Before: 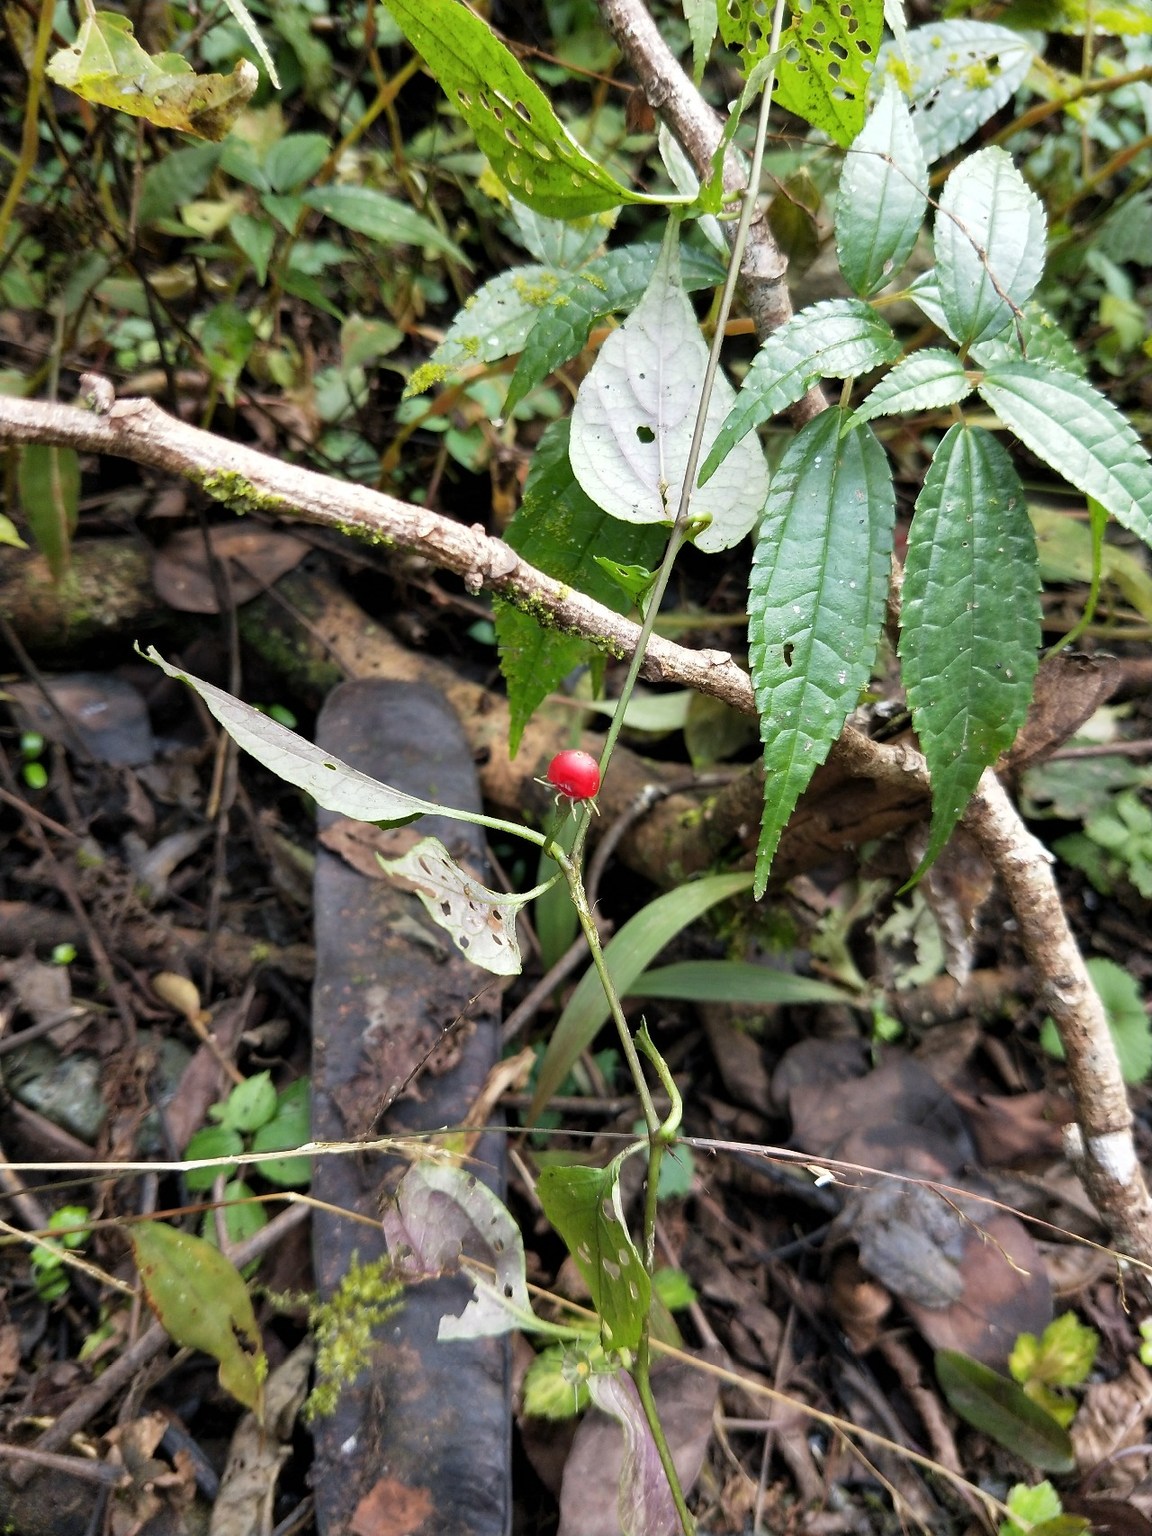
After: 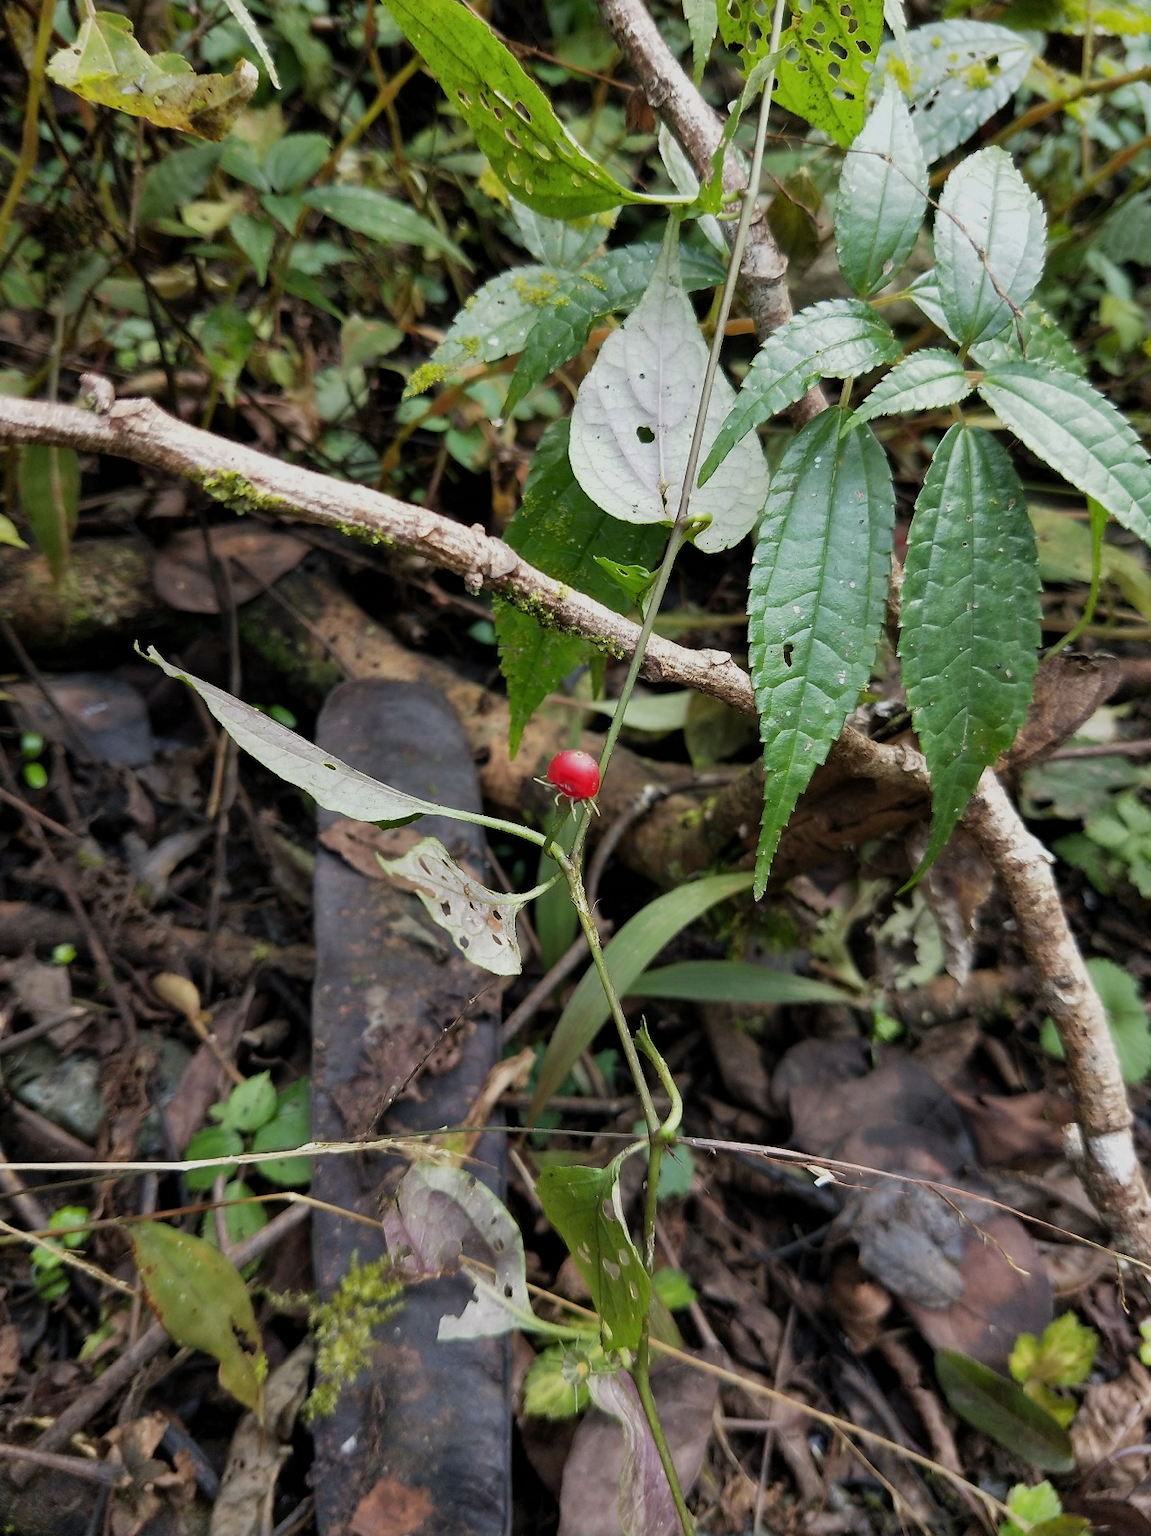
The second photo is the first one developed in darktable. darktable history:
exposure: exposure -0.486 EV, compensate highlight preservation false
